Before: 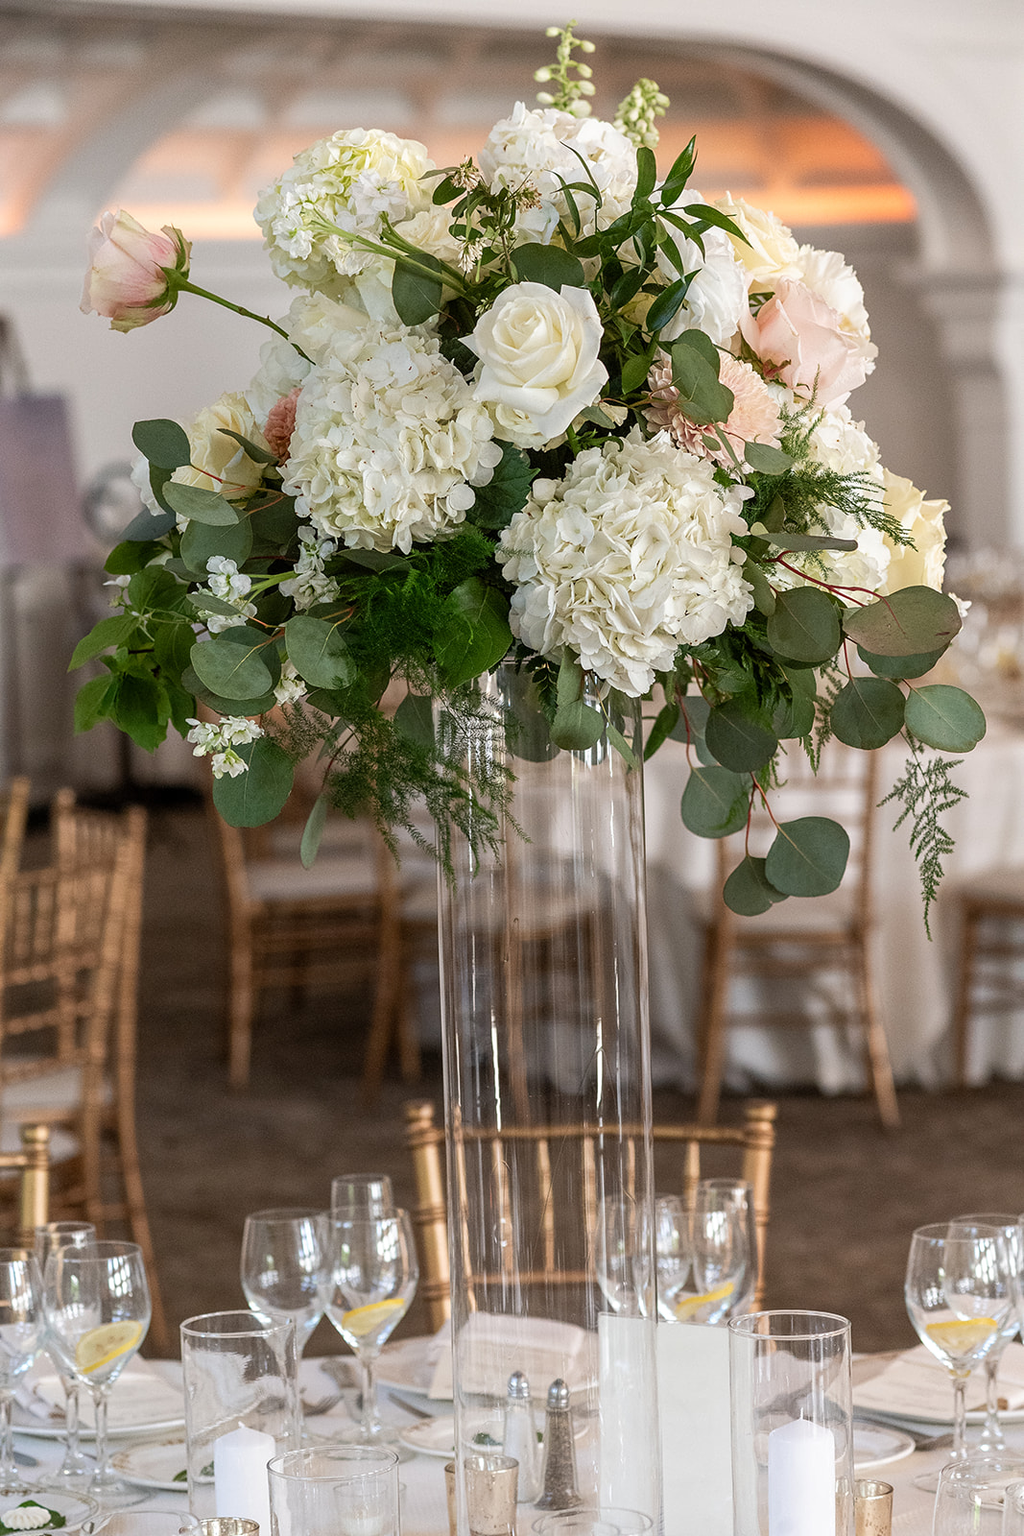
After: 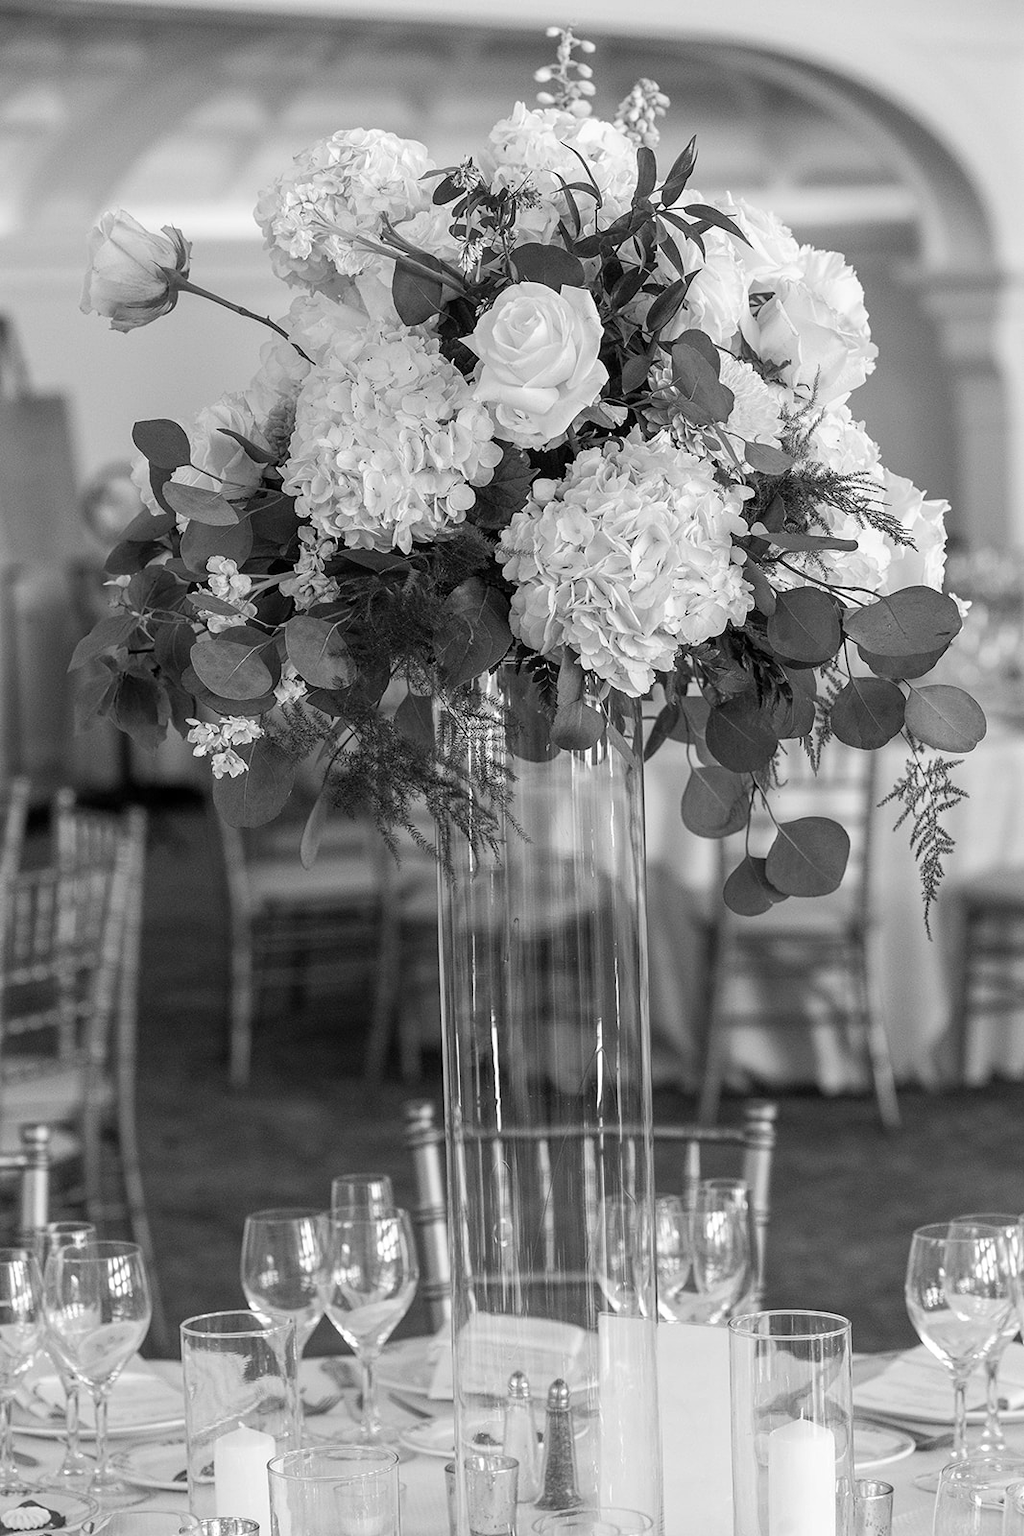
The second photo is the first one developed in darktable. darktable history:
contrast brightness saturation: saturation -1
color calibration: illuminant as shot in camera, x 0.366, y 0.378, temperature 4425.7 K, saturation algorithm version 1 (2020)
